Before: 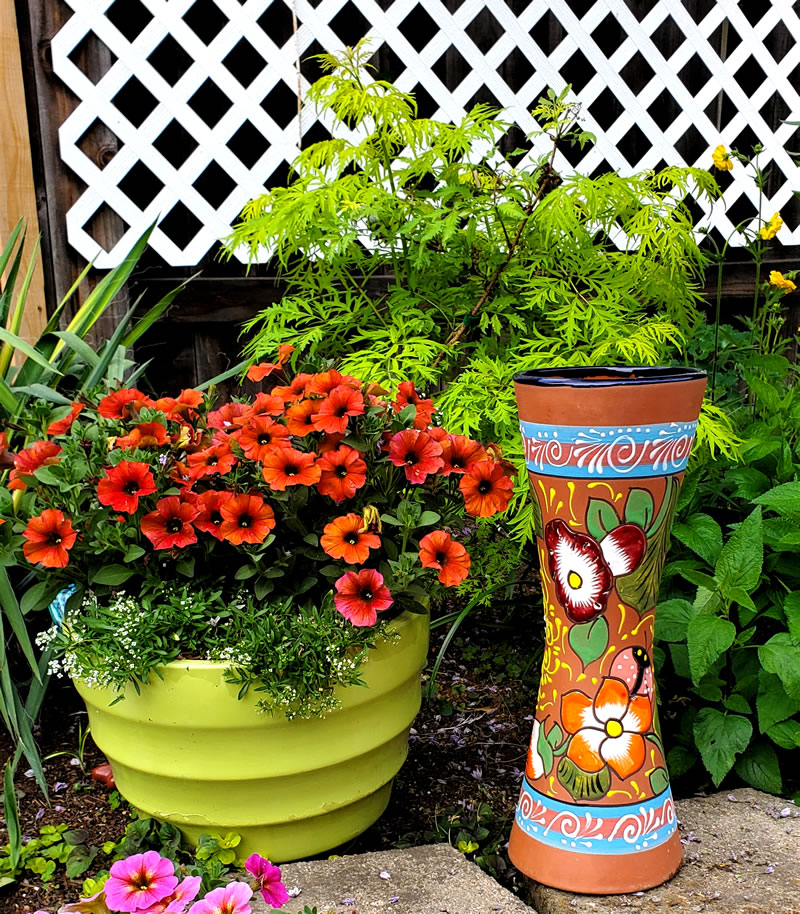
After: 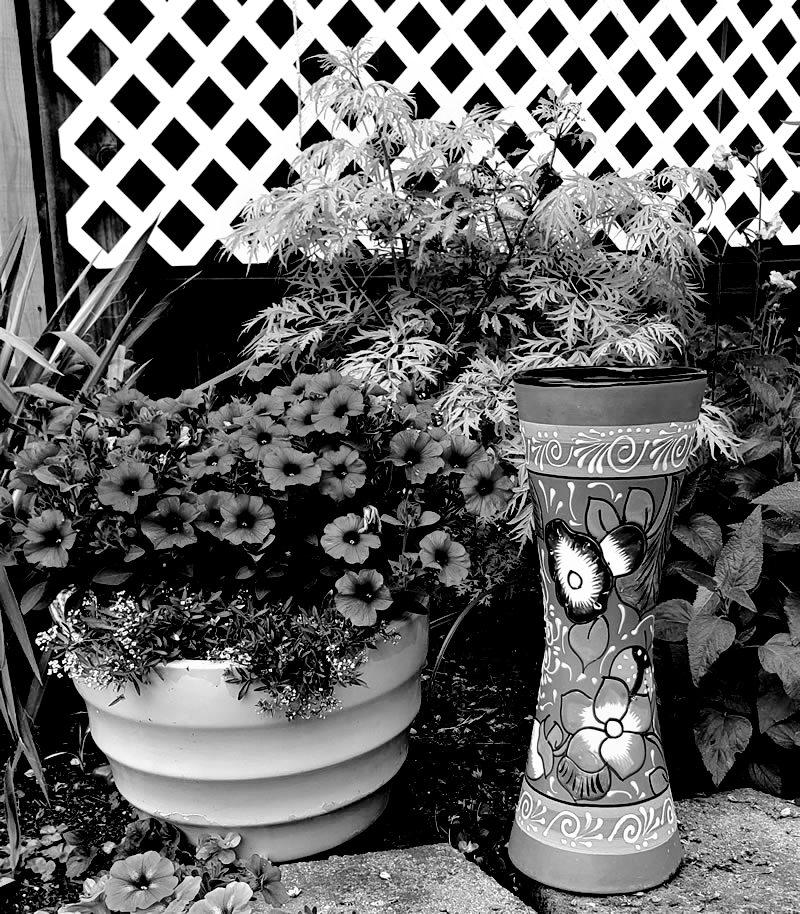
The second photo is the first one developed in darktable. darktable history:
white balance: emerald 1
monochrome: on, module defaults
rgb levels: levels [[0.034, 0.472, 0.904], [0, 0.5, 1], [0, 0.5, 1]]
fill light: exposure -2 EV, width 8.6
